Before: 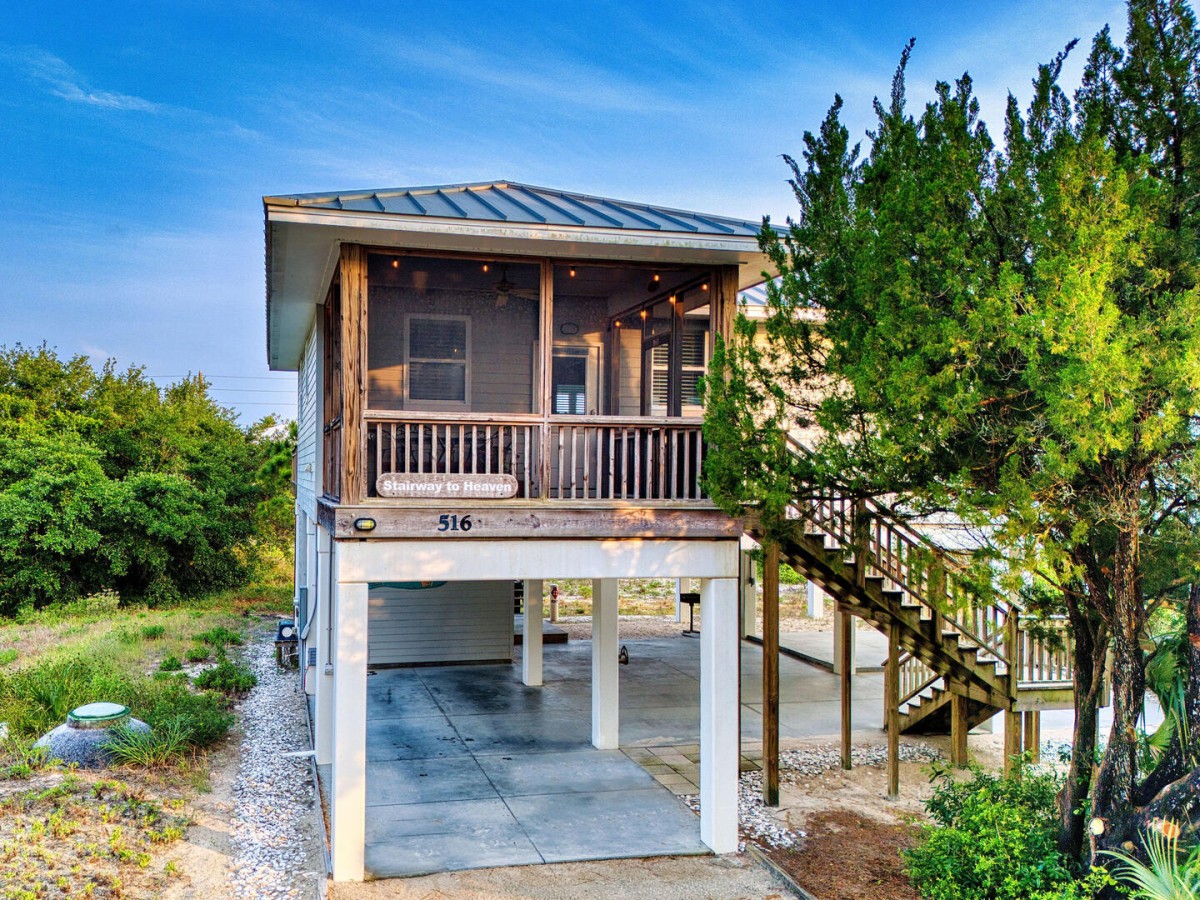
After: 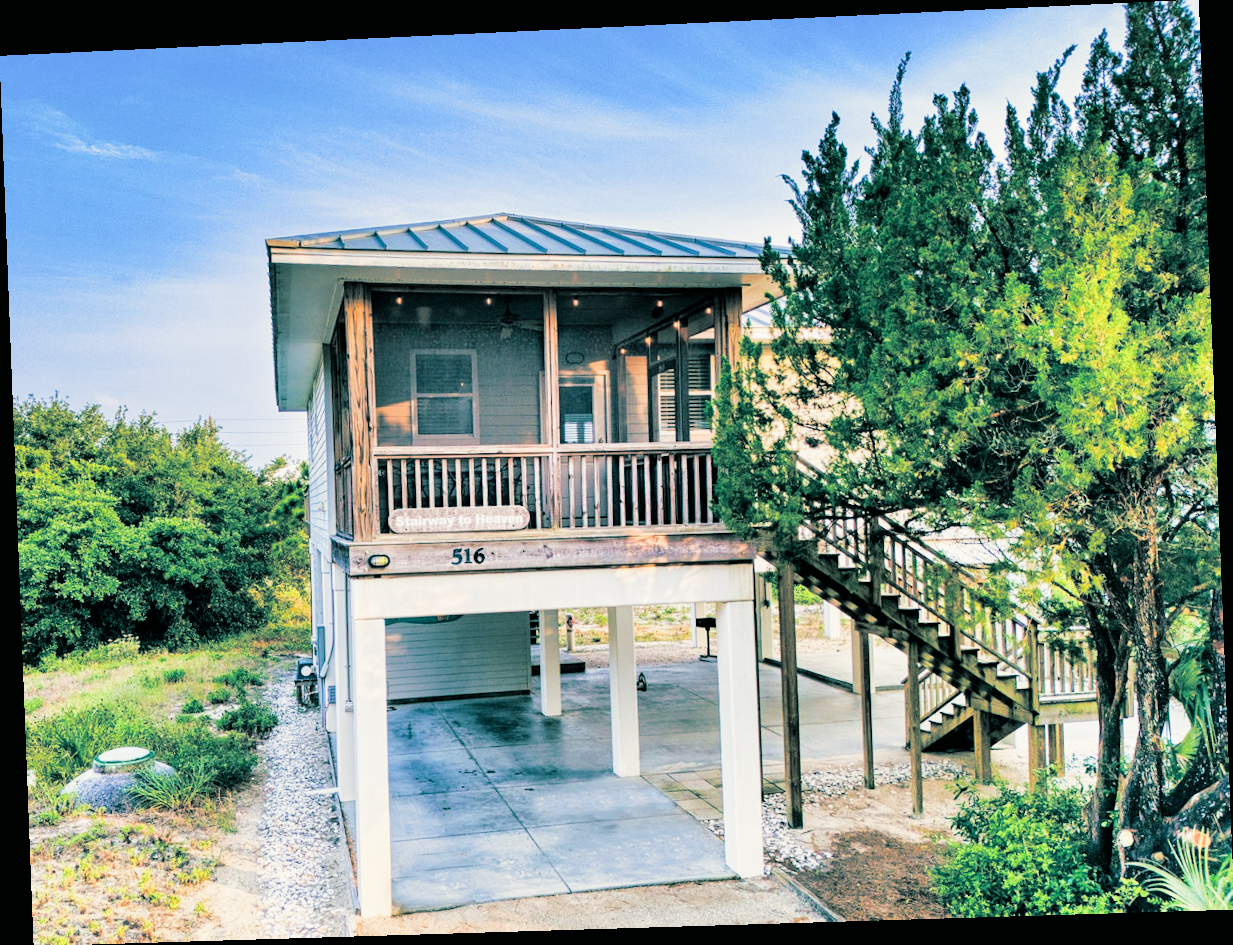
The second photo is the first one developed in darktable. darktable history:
filmic rgb: black relative exposure -7.65 EV, hardness 4.02, contrast 1.1, highlights saturation mix -30%
exposure: black level correction 0, exposure 0.95 EV, compensate exposure bias true, compensate highlight preservation false
split-toning: shadows › hue 186.43°, highlights › hue 49.29°, compress 30.29%
rotate and perspective: rotation -2.22°, lens shift (horizontal) -0.022, automatic cropping off
